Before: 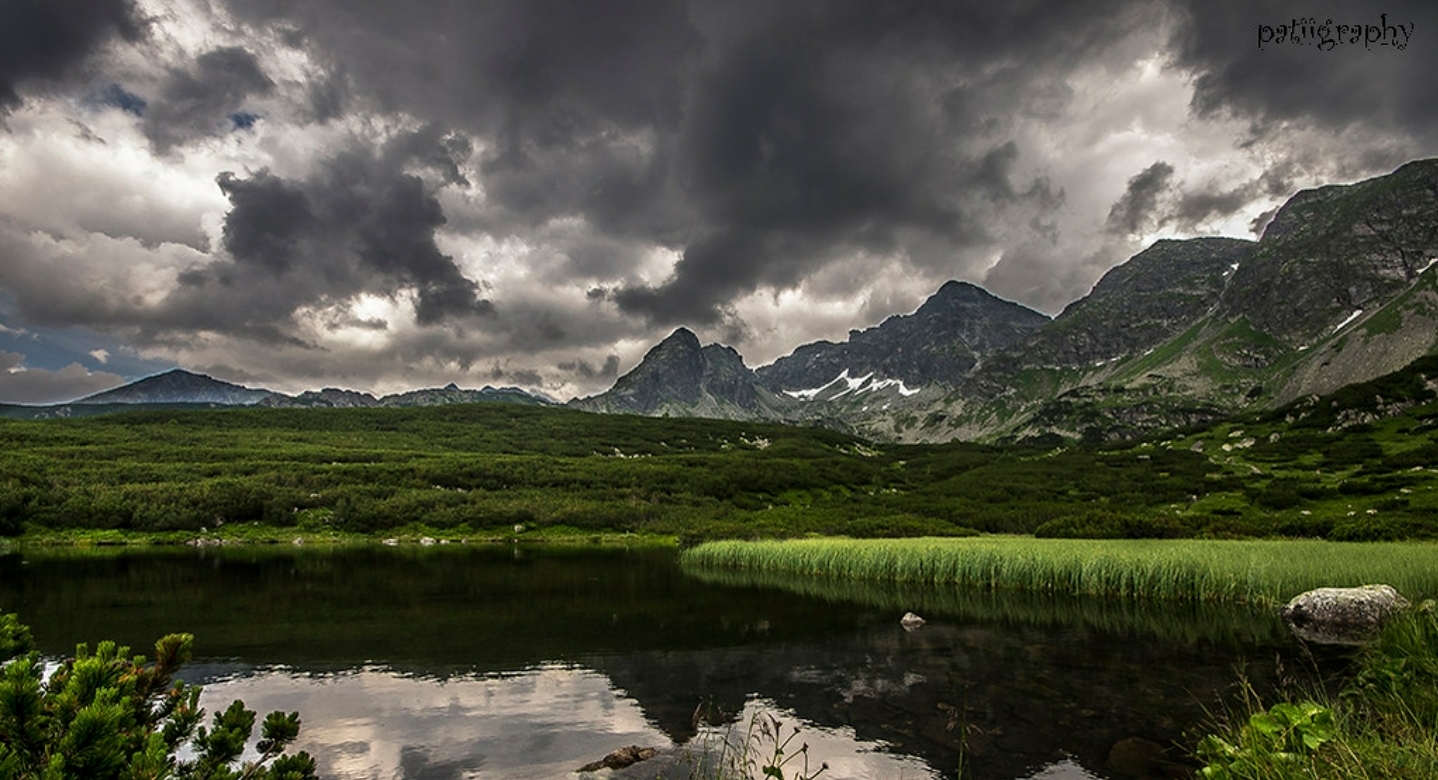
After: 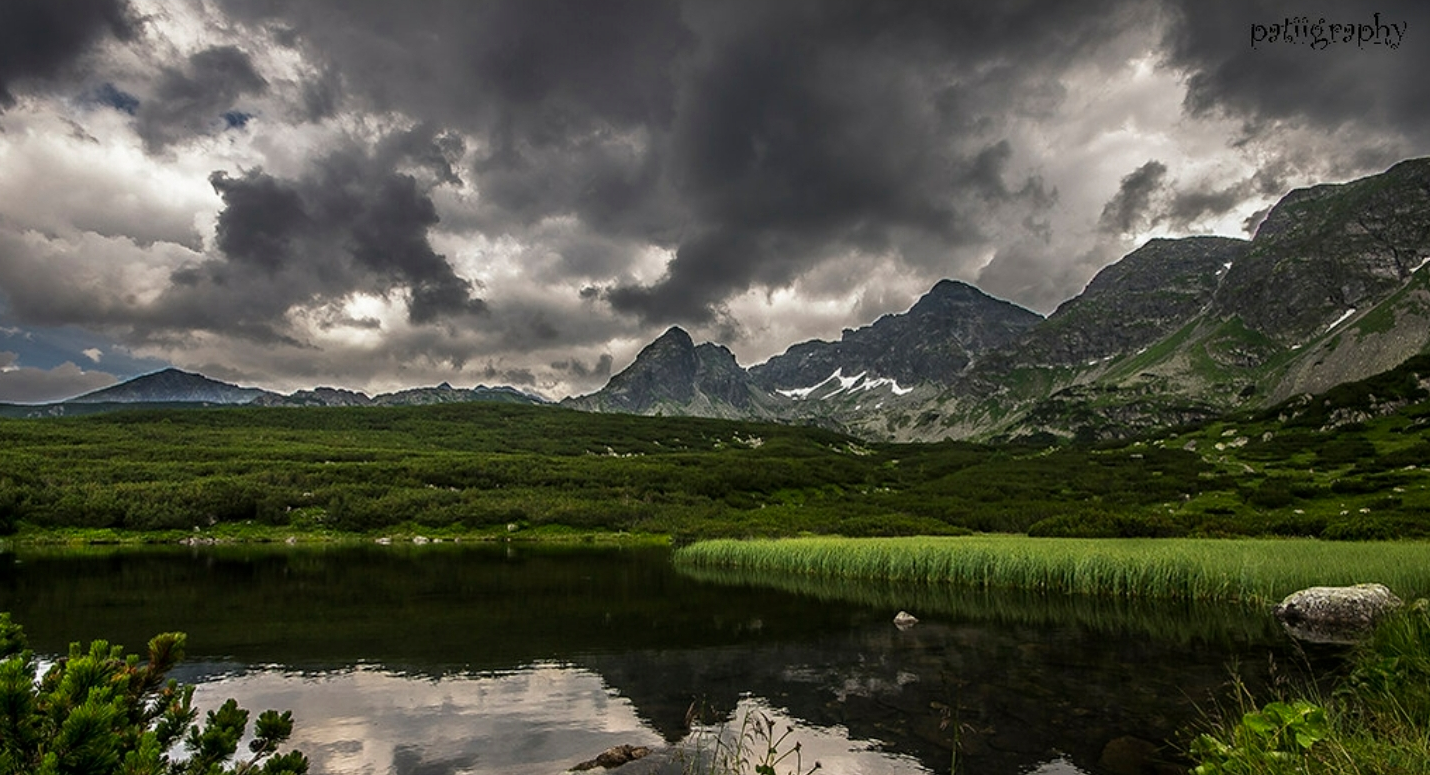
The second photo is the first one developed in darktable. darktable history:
color zones: curves: ch0 [(0, 0.444) (0.143, 0.442) (0.286, 0.441) (0.429, 0.441) (0.571, 0.441) (0.714, 0.441) (0.857, 0.442) (1, 0.444)]
crop and rotate: left 0.493%, top 0.174%, bottom 0.405%
